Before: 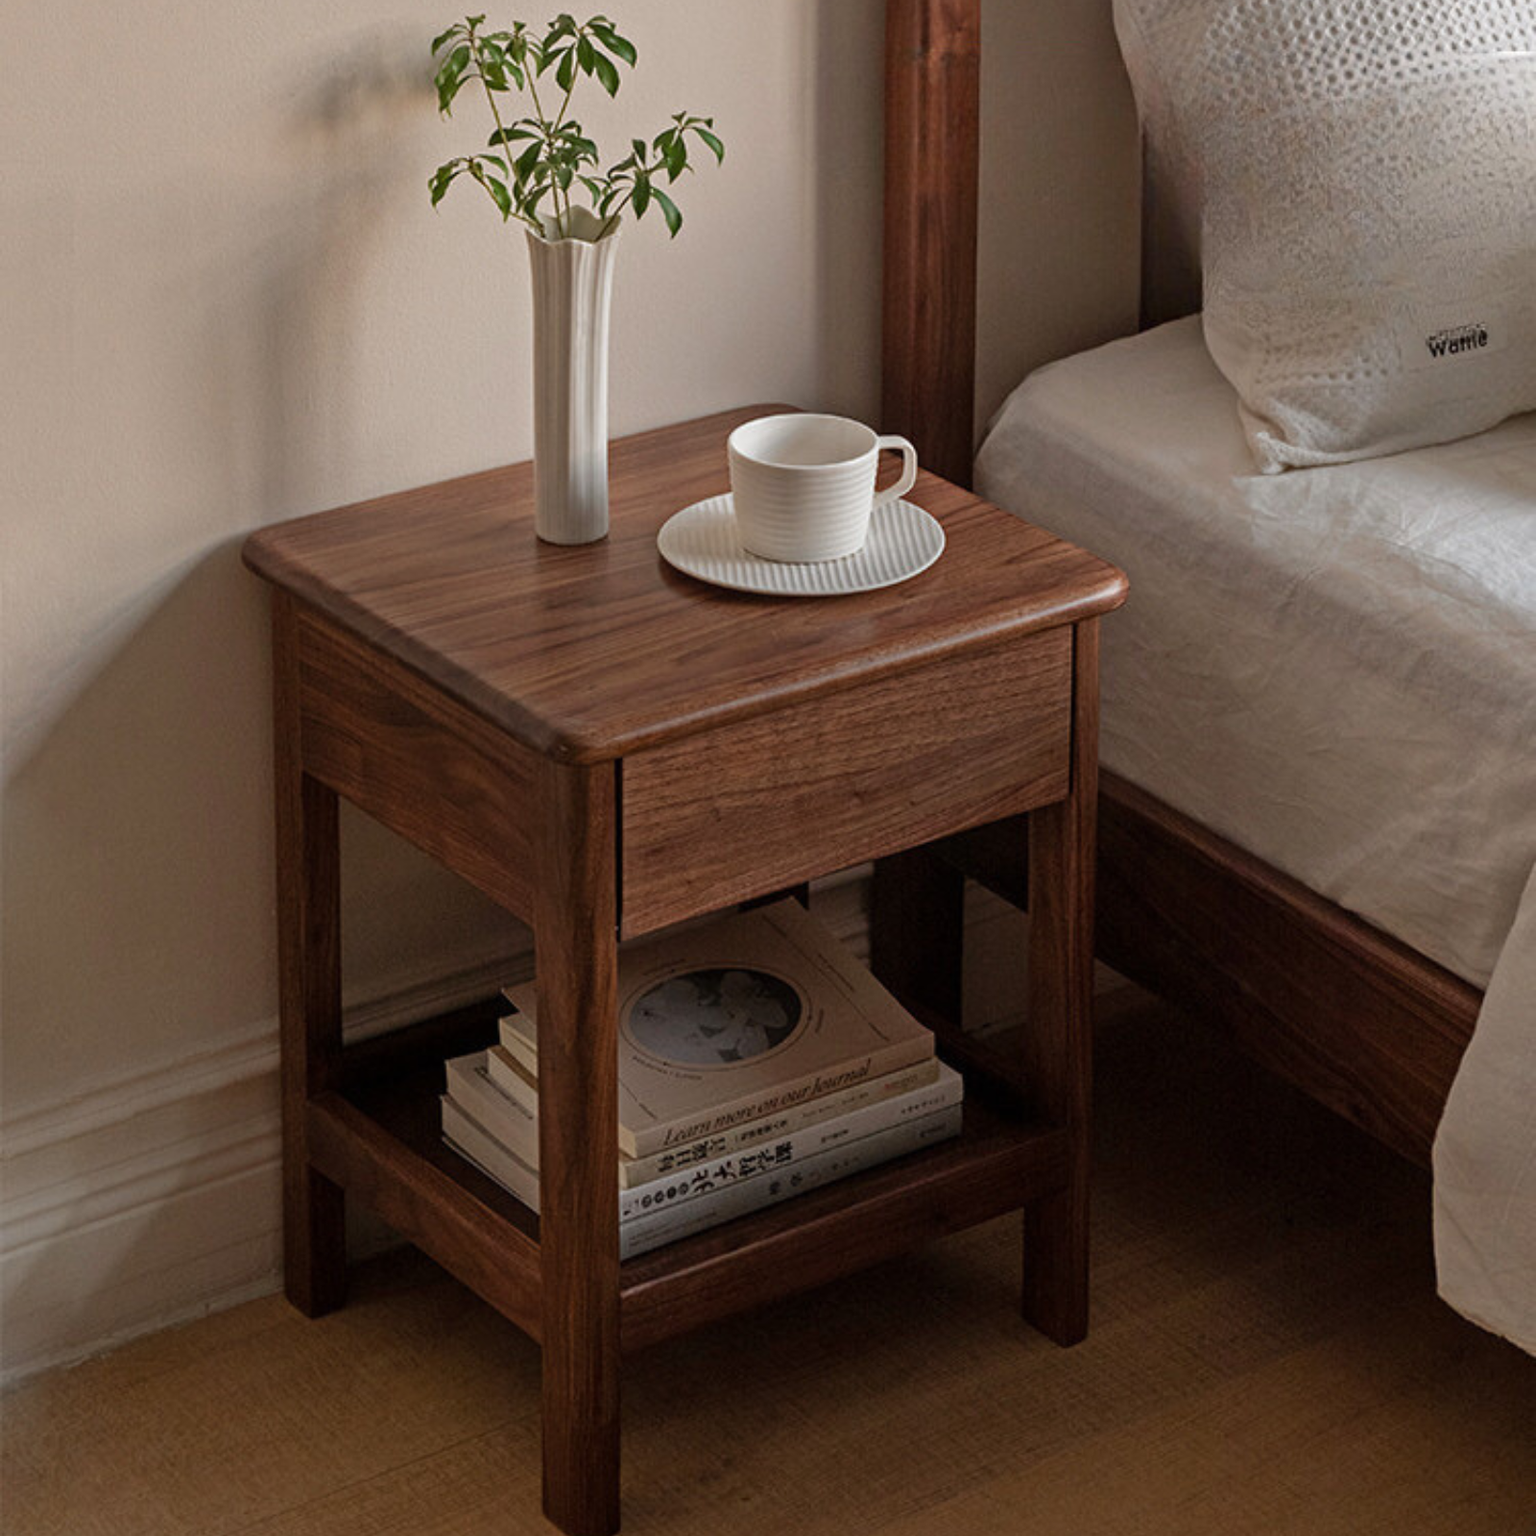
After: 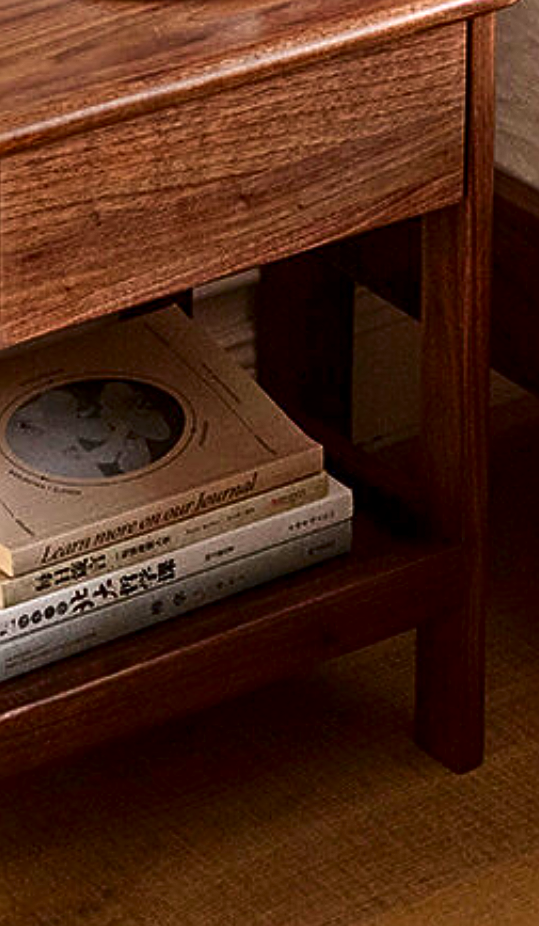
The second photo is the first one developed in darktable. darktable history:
sharpen: on, module defaults
contrast brightness saturation: contrast 0.191, brightness -0.111, saturation 0.215
crop: left 40.651%, top 39.381%, right 25.637%, bottom 2.685%
local contrast: highlights 107%, shadows 97%, detail 119%, midtone range 0.2
exposure: black level correction 0, exposure 1.199 EV, compensate highlight preservation false
